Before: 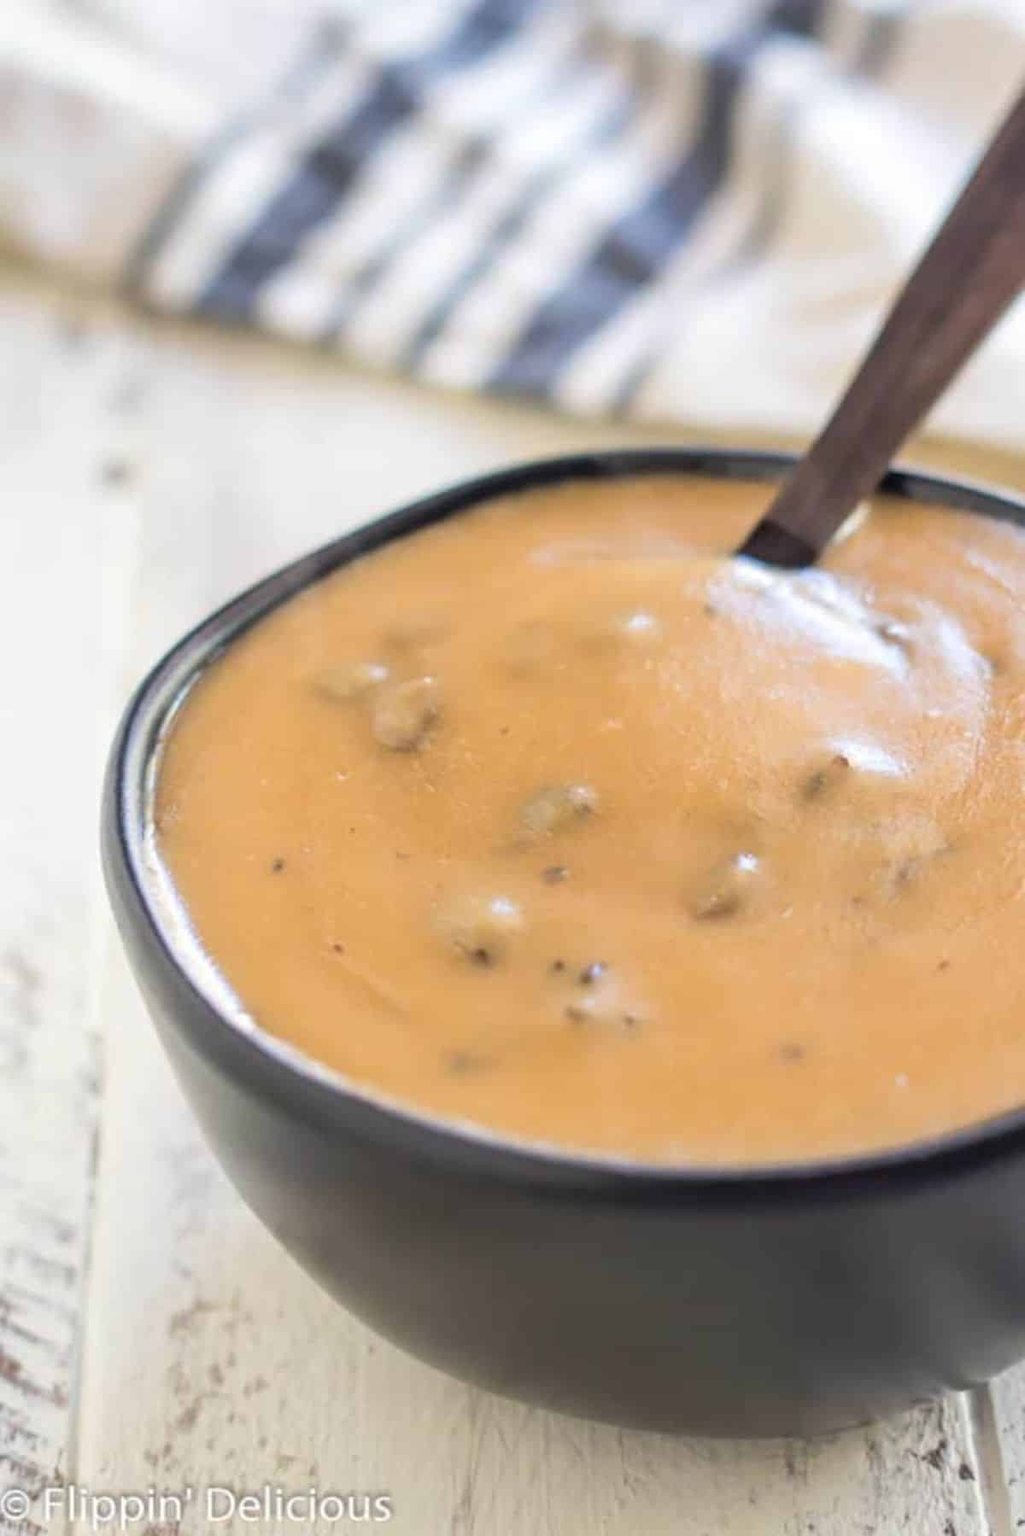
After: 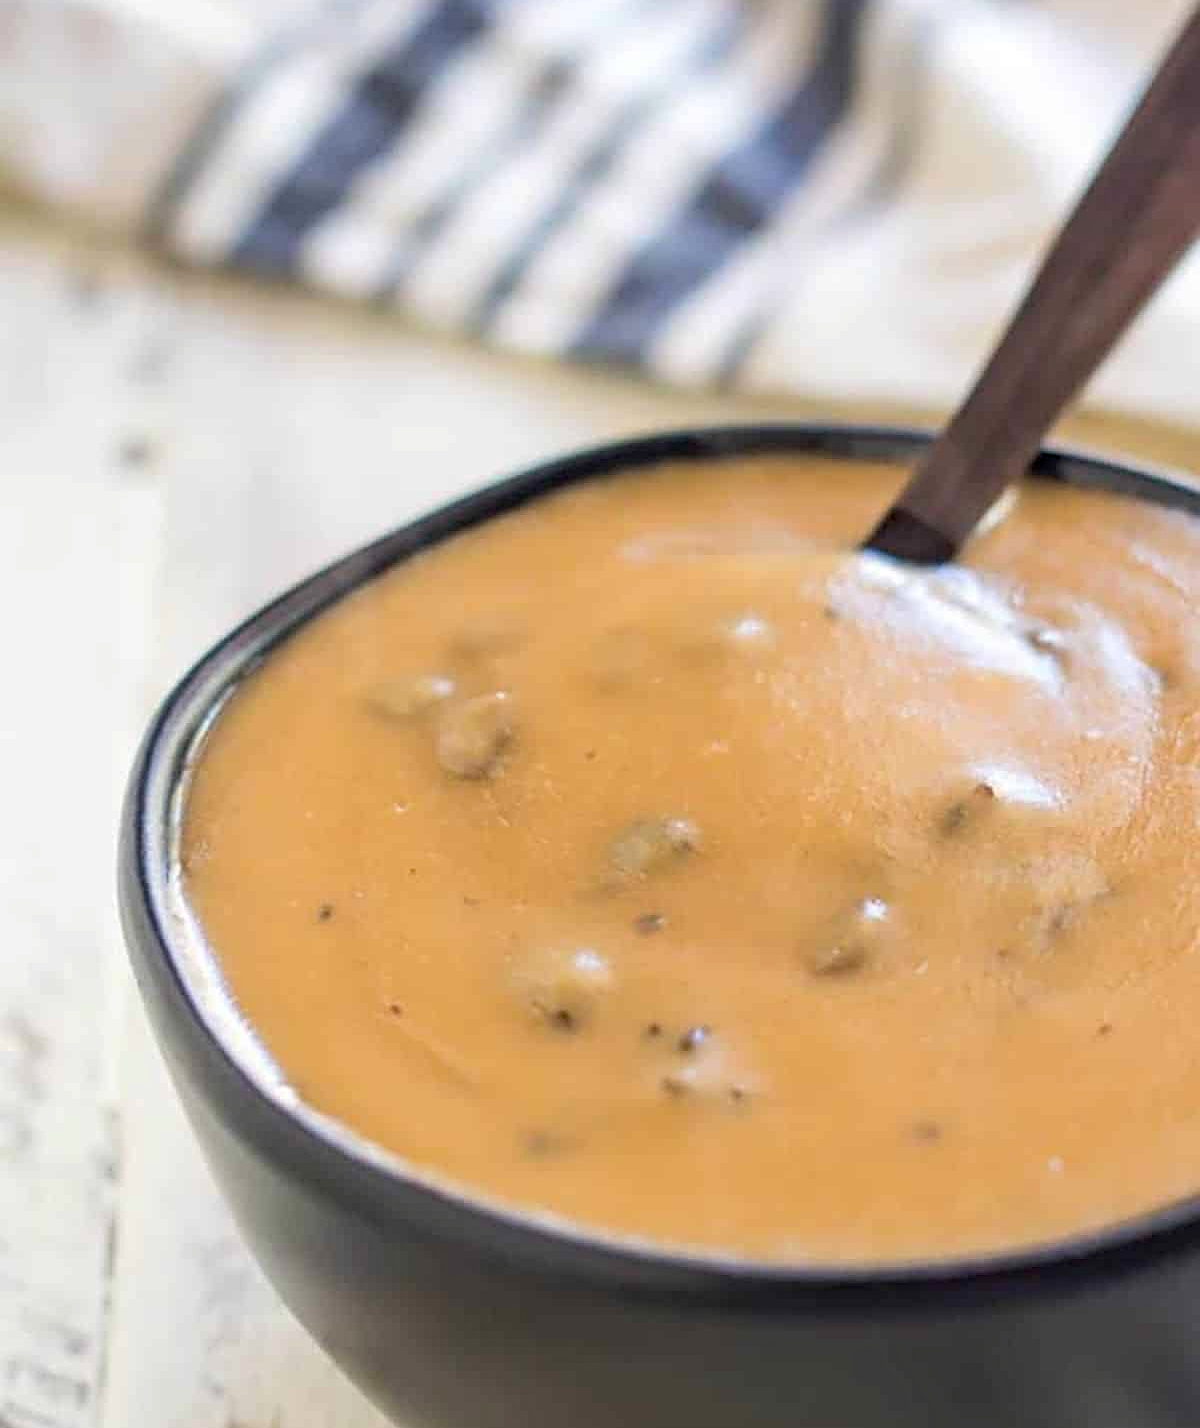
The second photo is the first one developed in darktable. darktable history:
haze removal: compatibility mode true, adaptive false
sharpen: on, module defaults
crop and rotate: top 5.667%, bottom 14.937%
